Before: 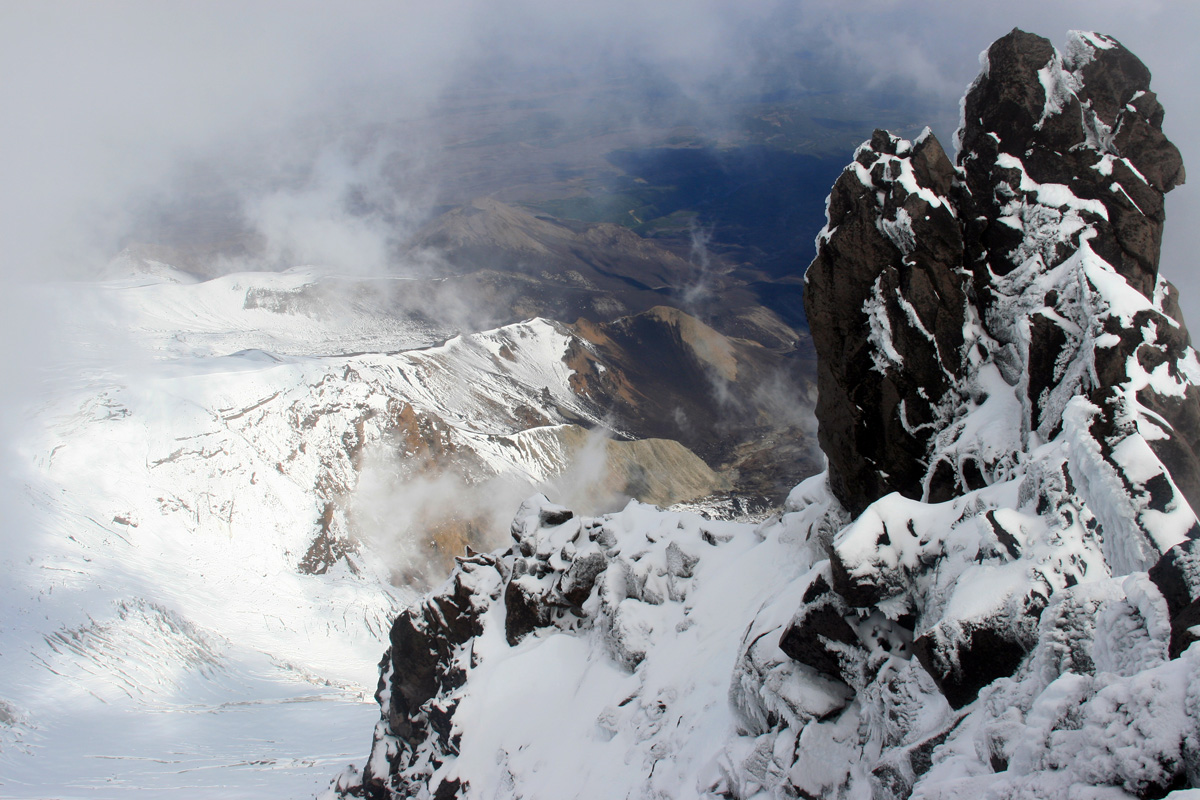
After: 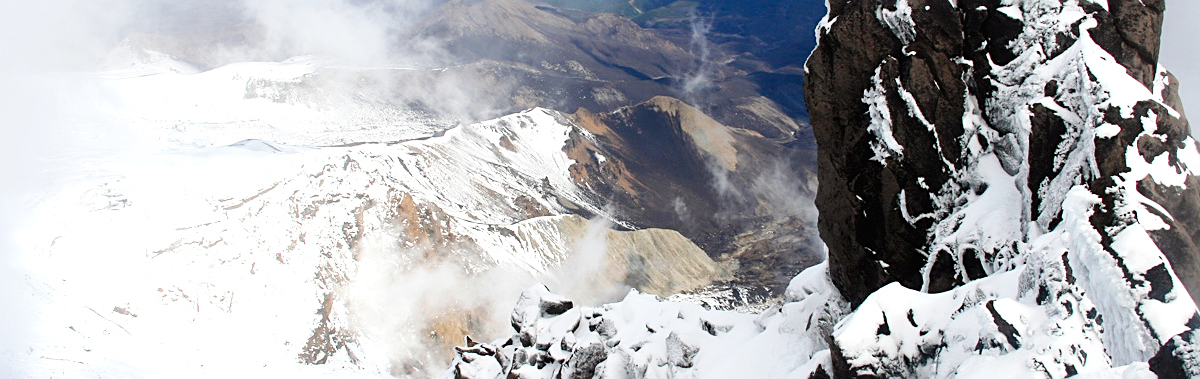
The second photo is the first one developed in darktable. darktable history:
exposure: black level correction -0.002, exposure 0.543 EV, compensate exposure bias true, compensate highlight preservation false
crop and rotate: top 26.39%, bottom 26.16%
sharpen: on, module defaults
tone curve: curves: ch0 [(0, 0) (0.004, 0.001) (0.133, 0.112) (0.325, 0.362) (0.832, 0.893) (1, 1)], preserve colors none
